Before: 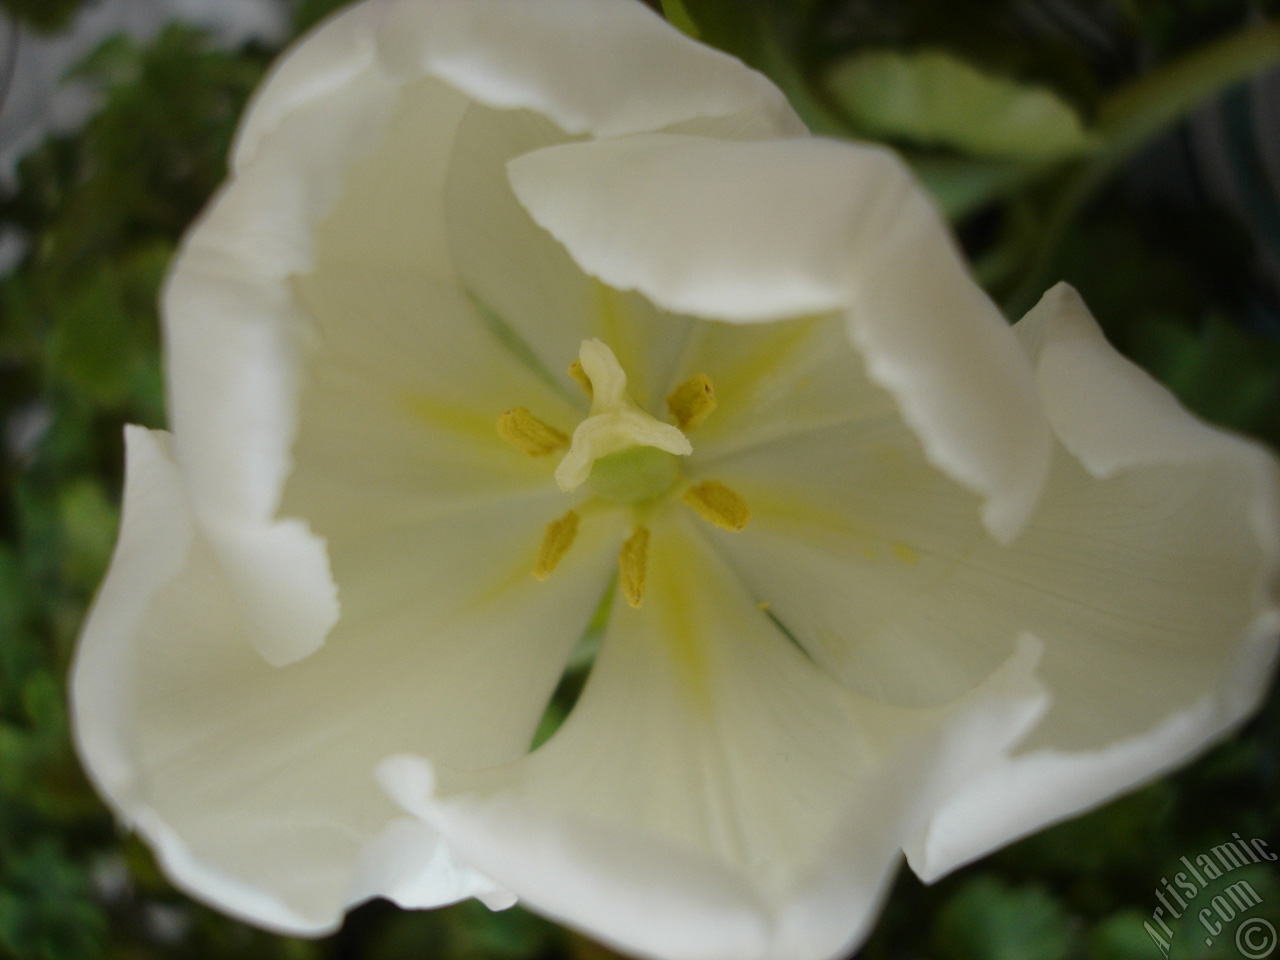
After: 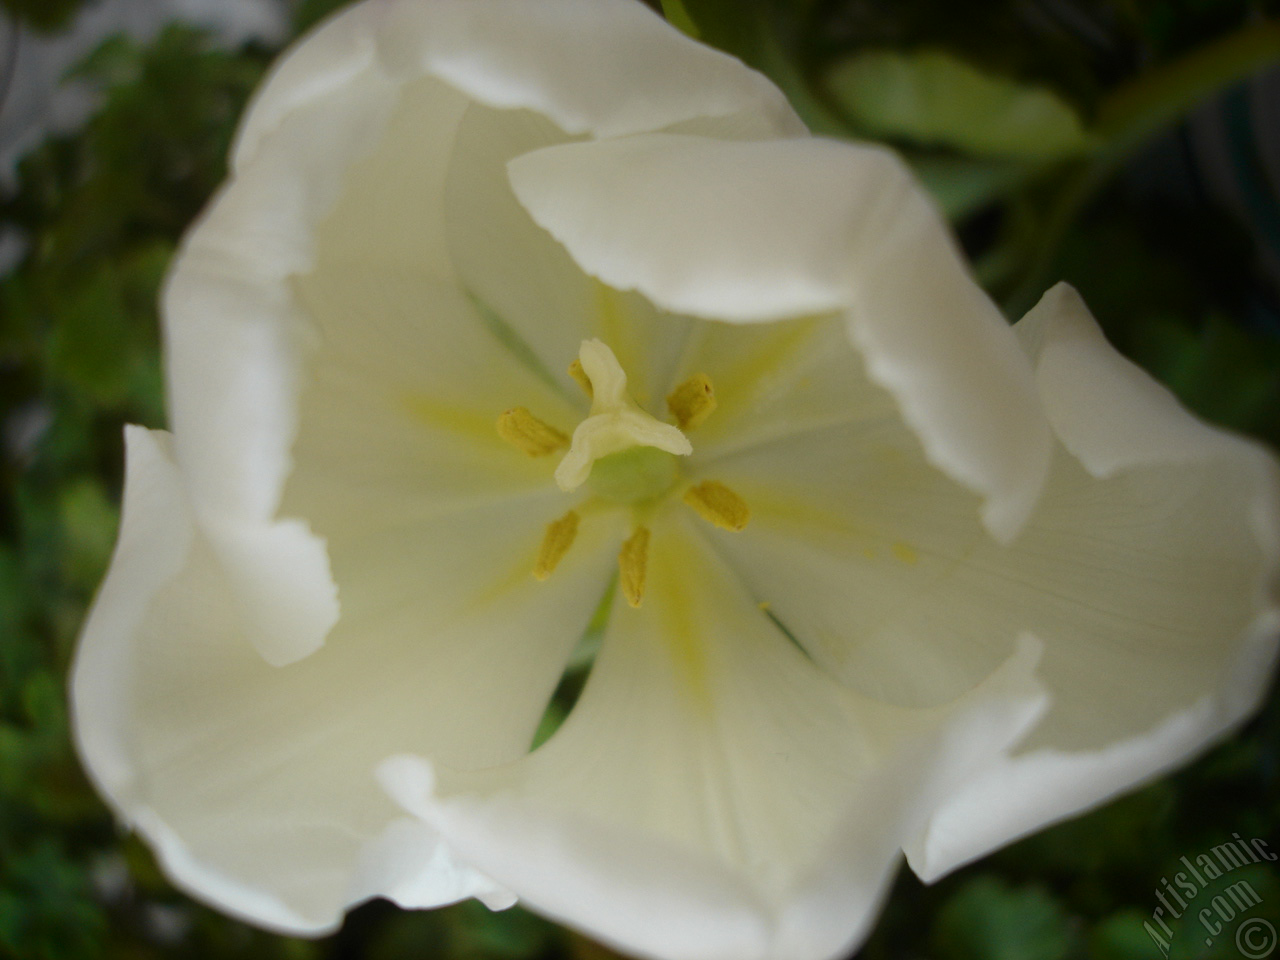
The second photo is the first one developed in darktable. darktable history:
shadows and highlights: shadows -40.68, highlights 64.2, soften with gaussian
